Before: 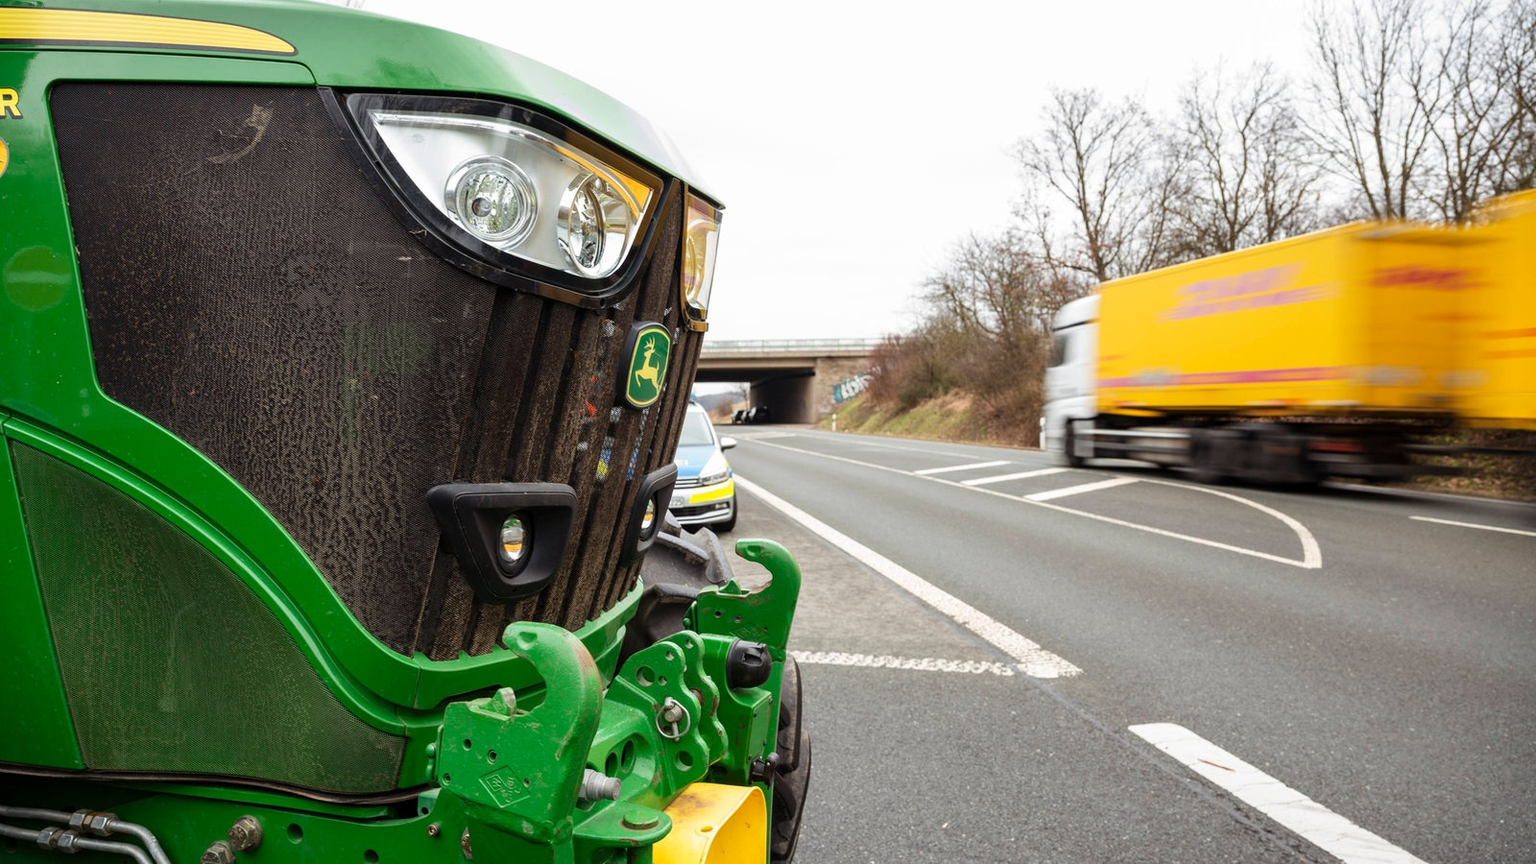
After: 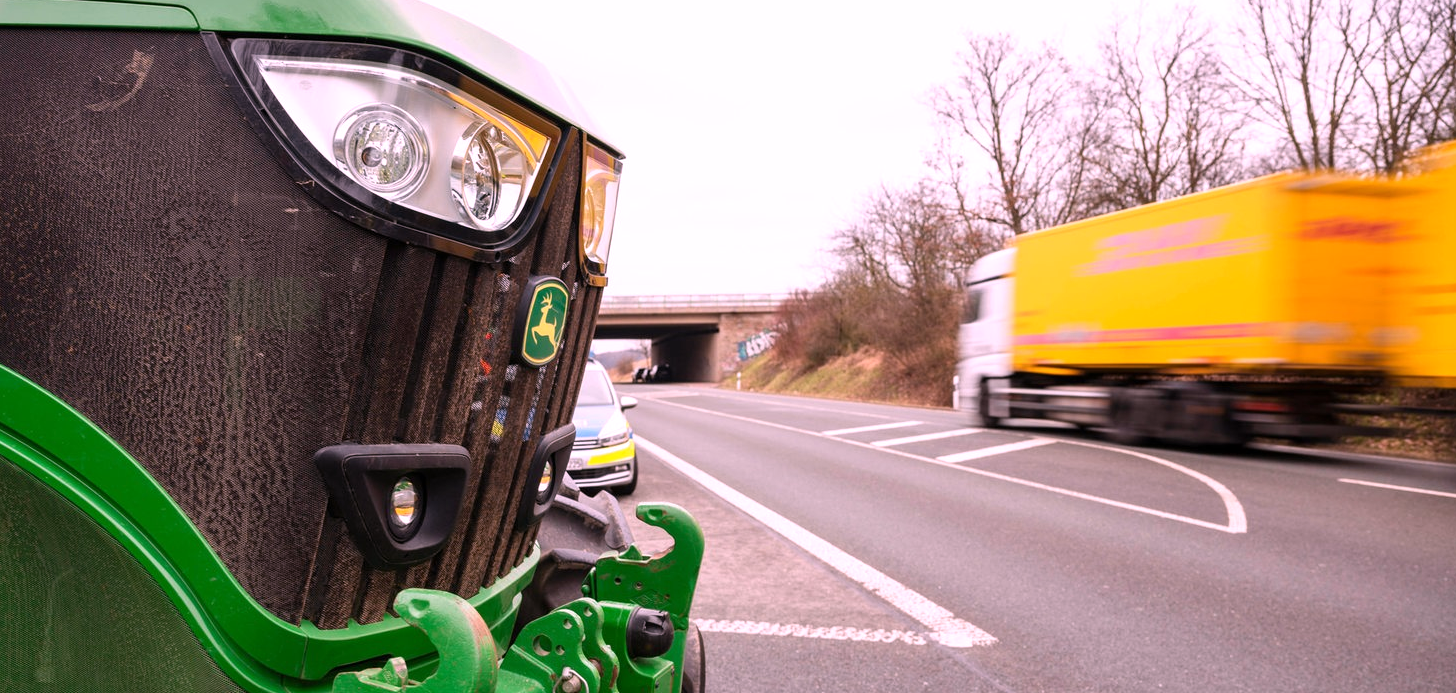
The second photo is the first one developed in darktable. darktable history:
white balance: red 1.188, blue 1.11
crop: left 8.155%, top 6.611%, bottom 15.385%
